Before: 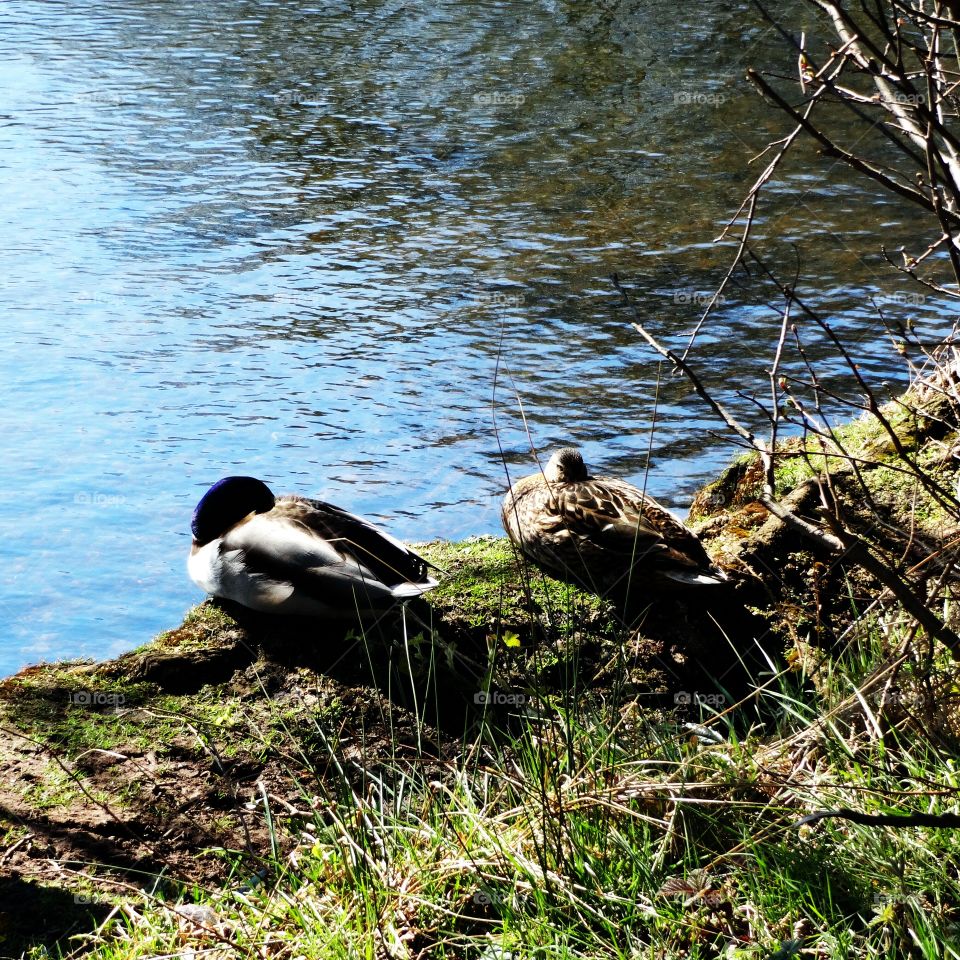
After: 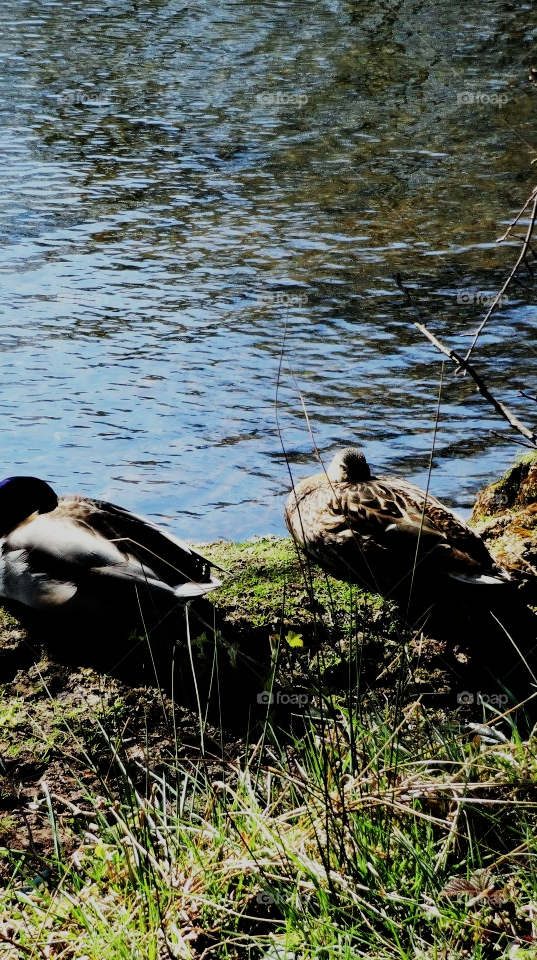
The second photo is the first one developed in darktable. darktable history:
filmic rgb: black relative exposure -7.65 EV, white relative exposure 4.56 EV, threshold 5.98 EV, hardness 3.61, enable highlight reconstruction true
crop and rotate: left 22.641%, right 21.368%
exposure: compensate highlight preservation false
